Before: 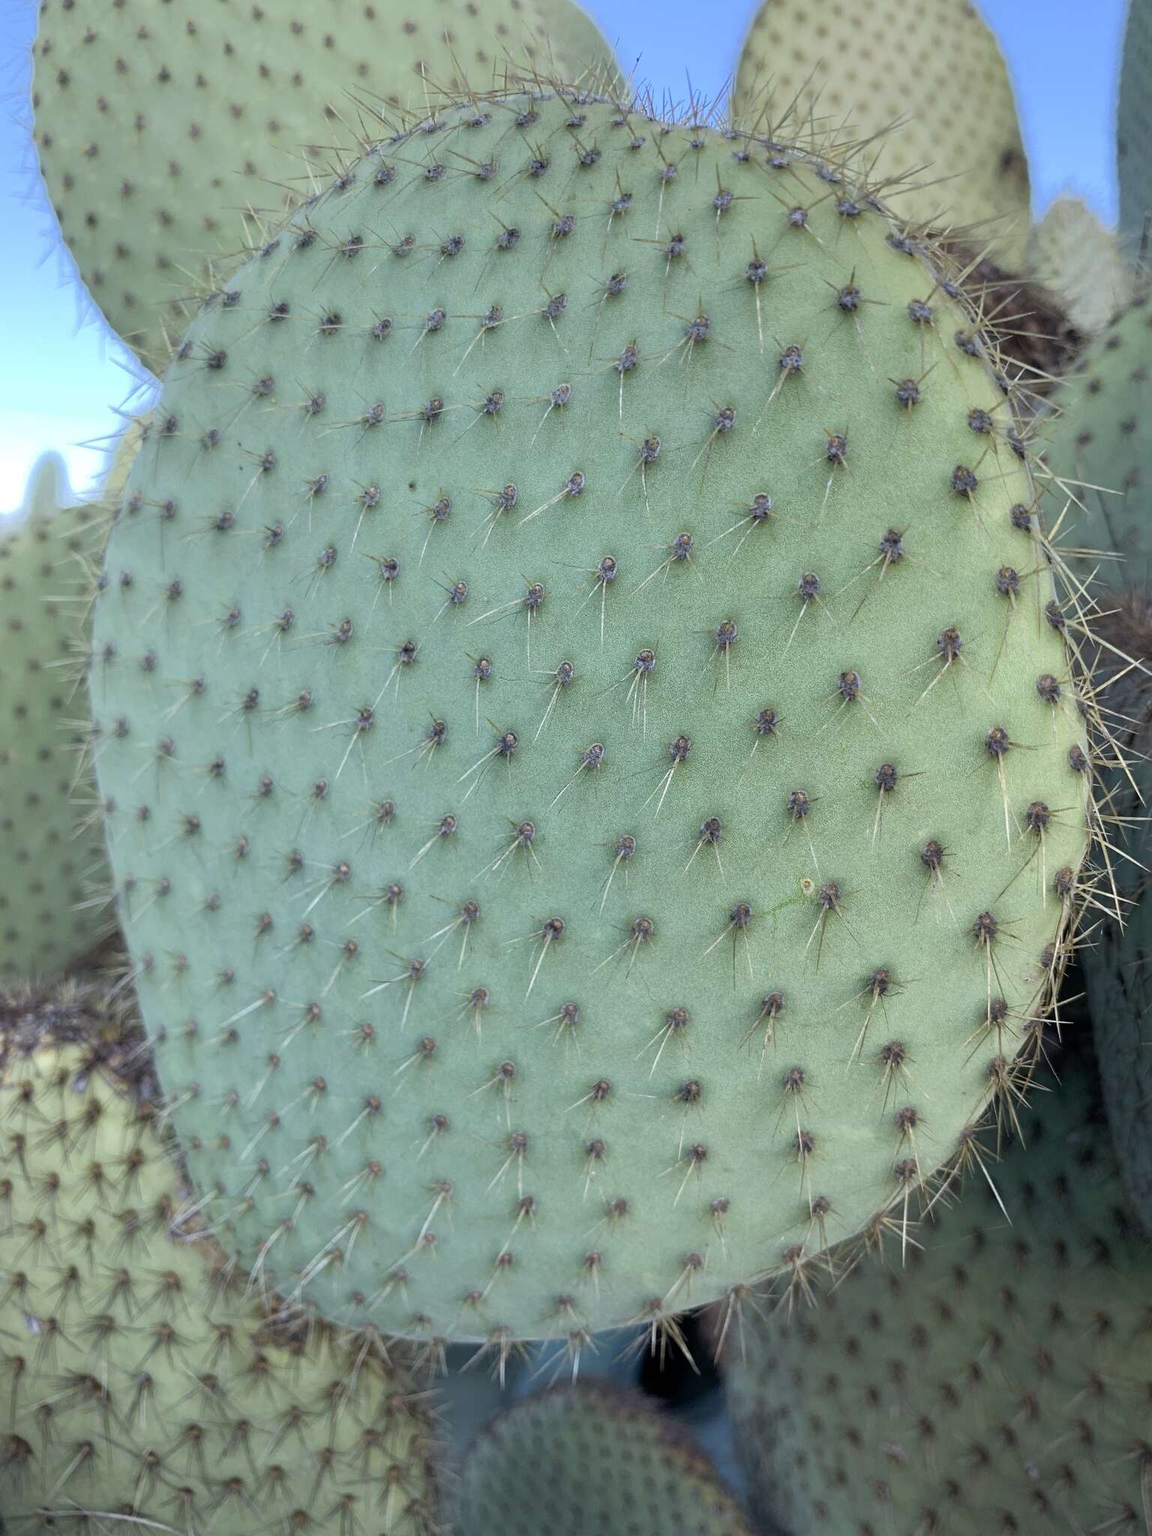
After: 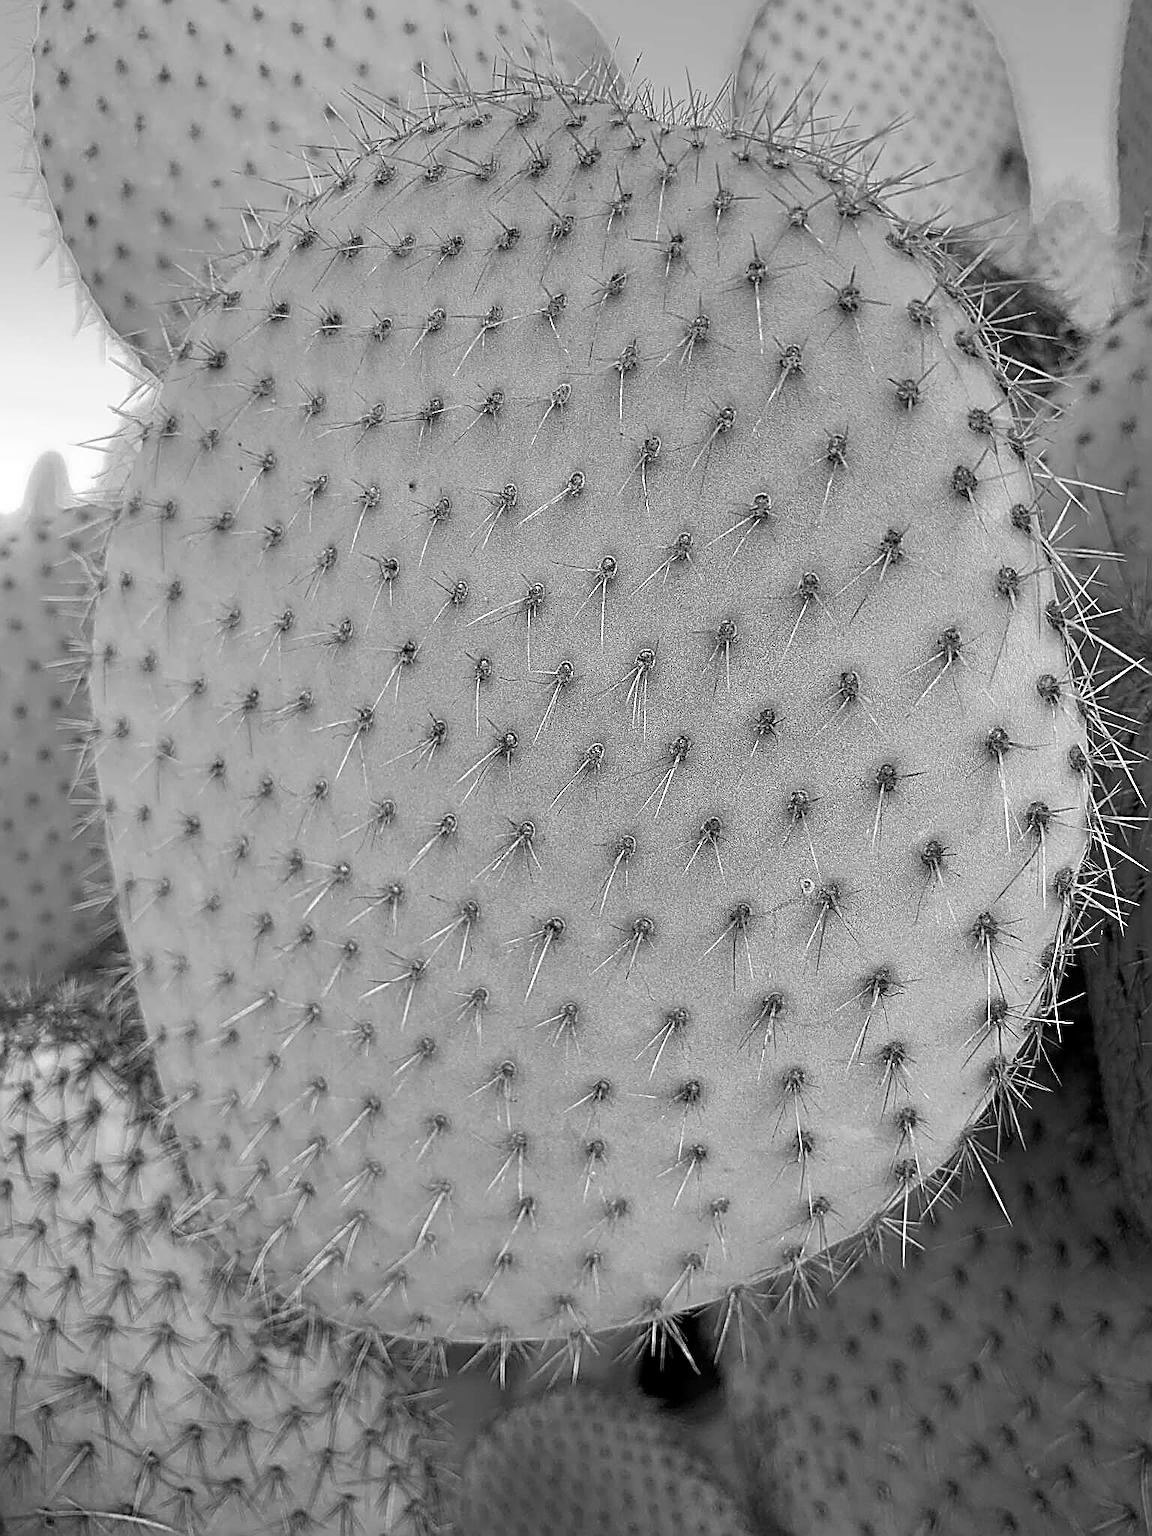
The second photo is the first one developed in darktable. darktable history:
sharpen: amount 1.861
monochrome: on, module defaults
color balance: mode lift, gamma, gain (sRGB), lift [0.97, 1, 1, 1], gamma [1.03, 1, 1, 1]
